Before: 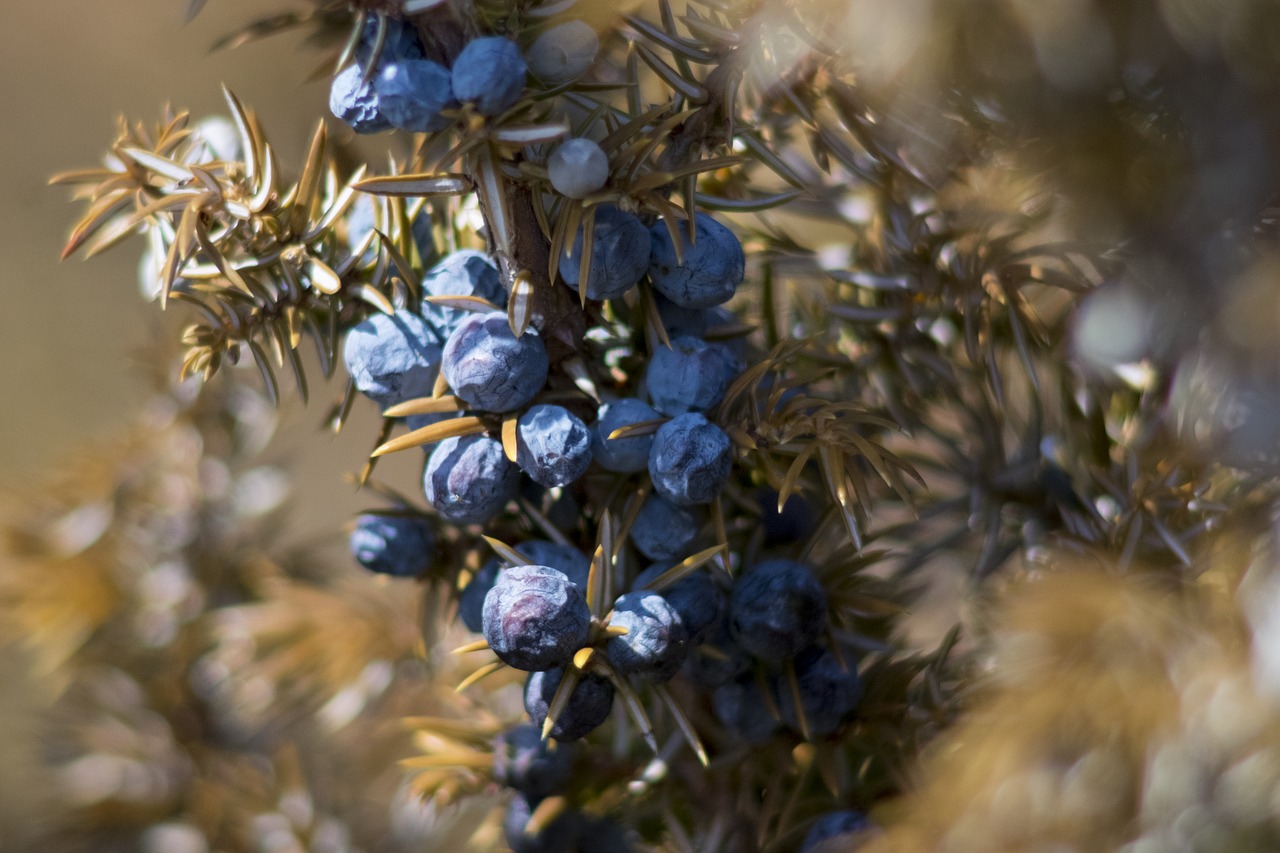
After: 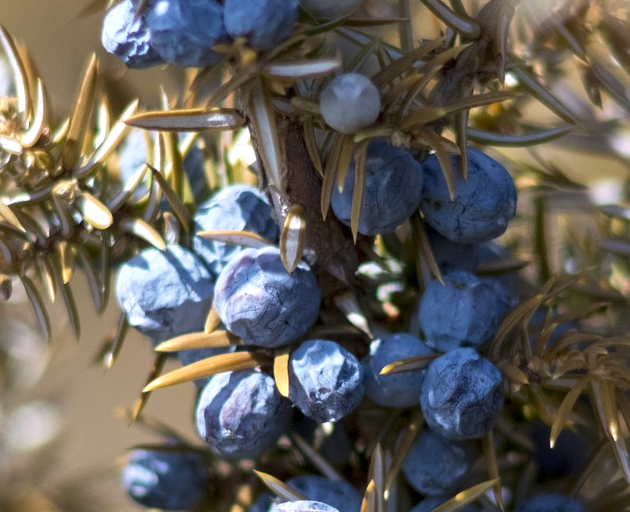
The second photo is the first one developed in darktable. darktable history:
crop: left 17.835%, top 7.675%, right 32.881%, bottom 32.213%
exposure: exposure 0.376 EV, compensate highlight preservation false
